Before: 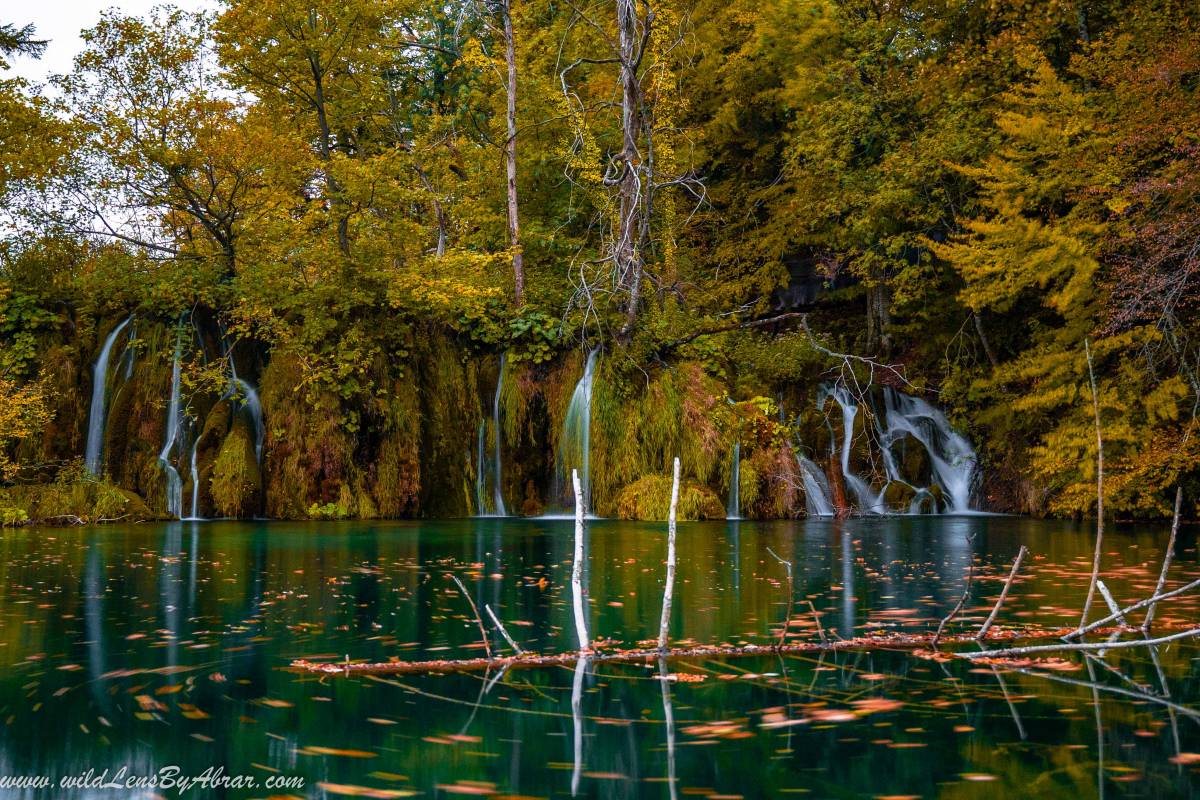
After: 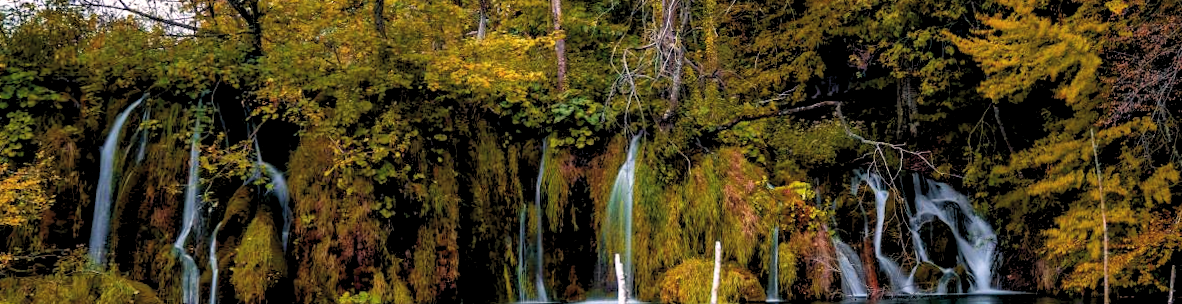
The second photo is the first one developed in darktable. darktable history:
color balance rgb: shadows lift › hue 87.51°, highlights gain › chroma 1.62%, highlights gain › hue 55.1°, global offset › chroma 0.06%, global offset › hue 253.66°, linear chroma grading › global chroma 0.5%
rgb levels: levels [[0.013, 0.434, 0.89], [0, 0.5, 1], [0, 0.5, 1]]
crop and rotate: top 23.84%, bottom 34.294%
rotate and perspective: rotation -0.013°, lens shift (vertical) -0.027, lens shift (horizontal) 0.178, crop left 0.016, crop right 0.989, crop top 0.082, crop bottom 0.918
